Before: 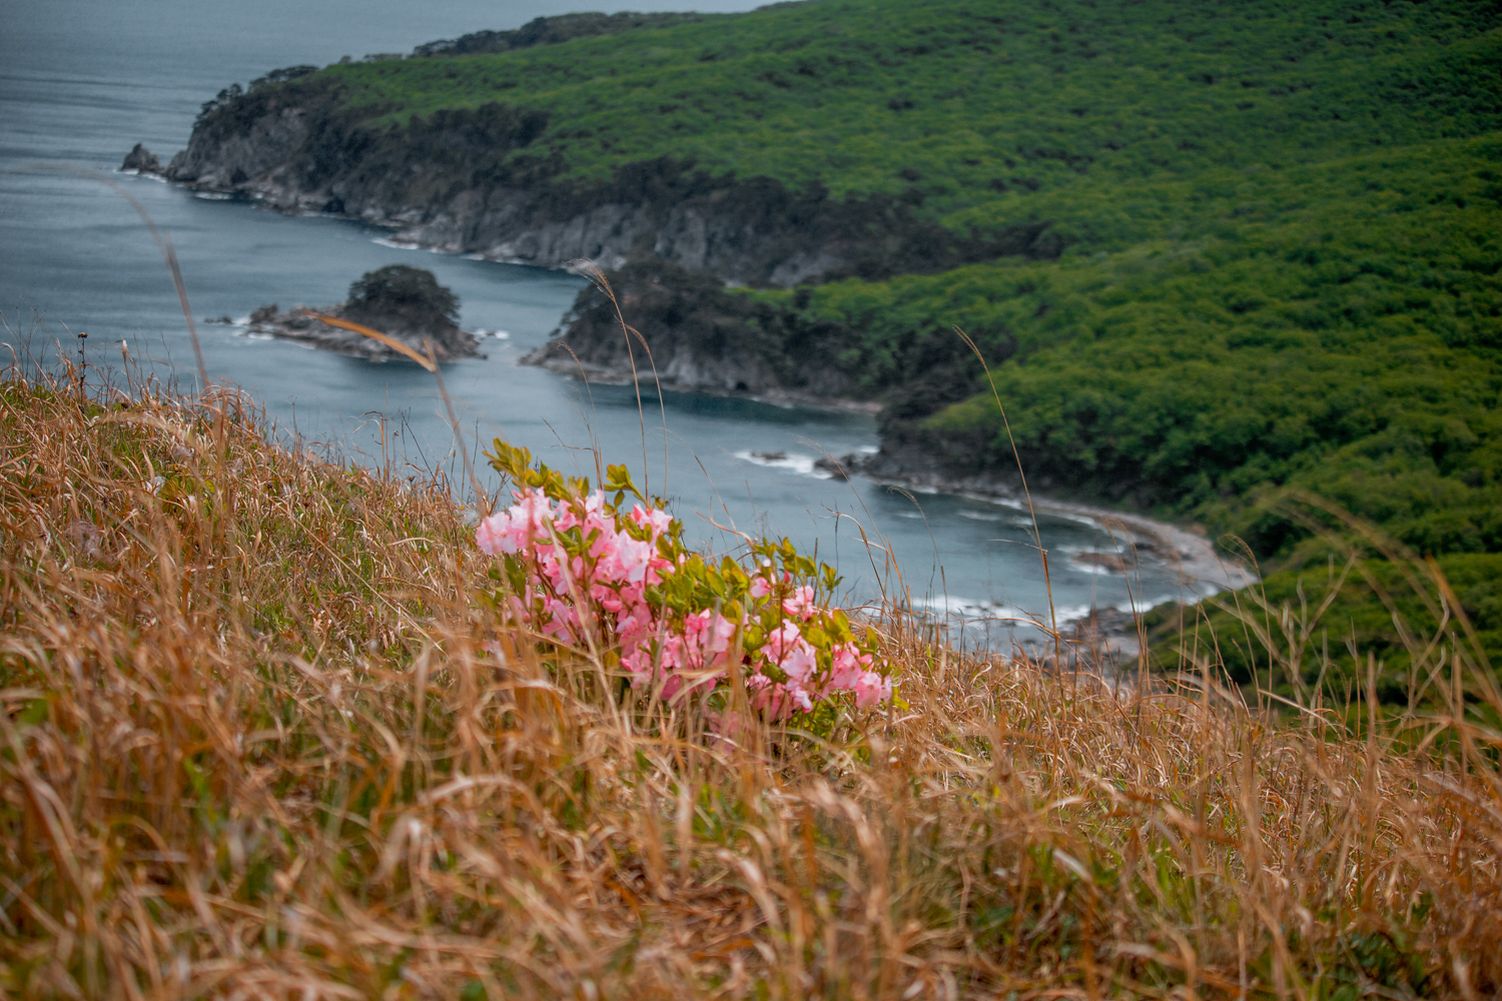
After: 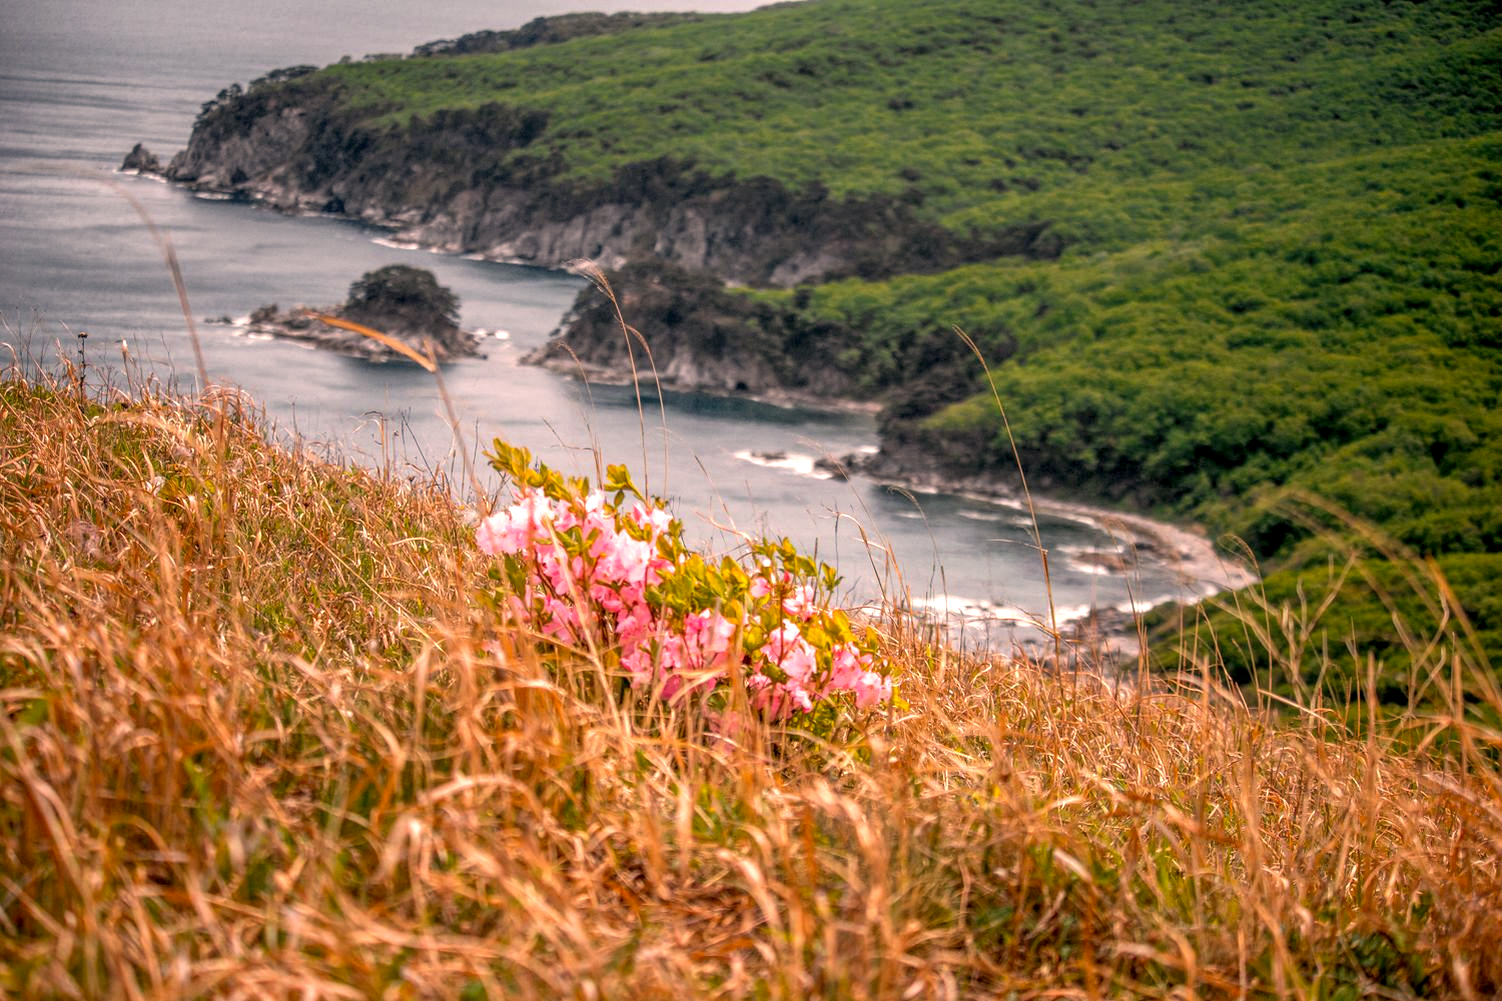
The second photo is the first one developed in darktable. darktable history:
local contrast: detail 130%
exposure: exposure 0.735 EV, compensate highlight preservation false
color correction: highlights a* 17.54, highlights b* 18.61
